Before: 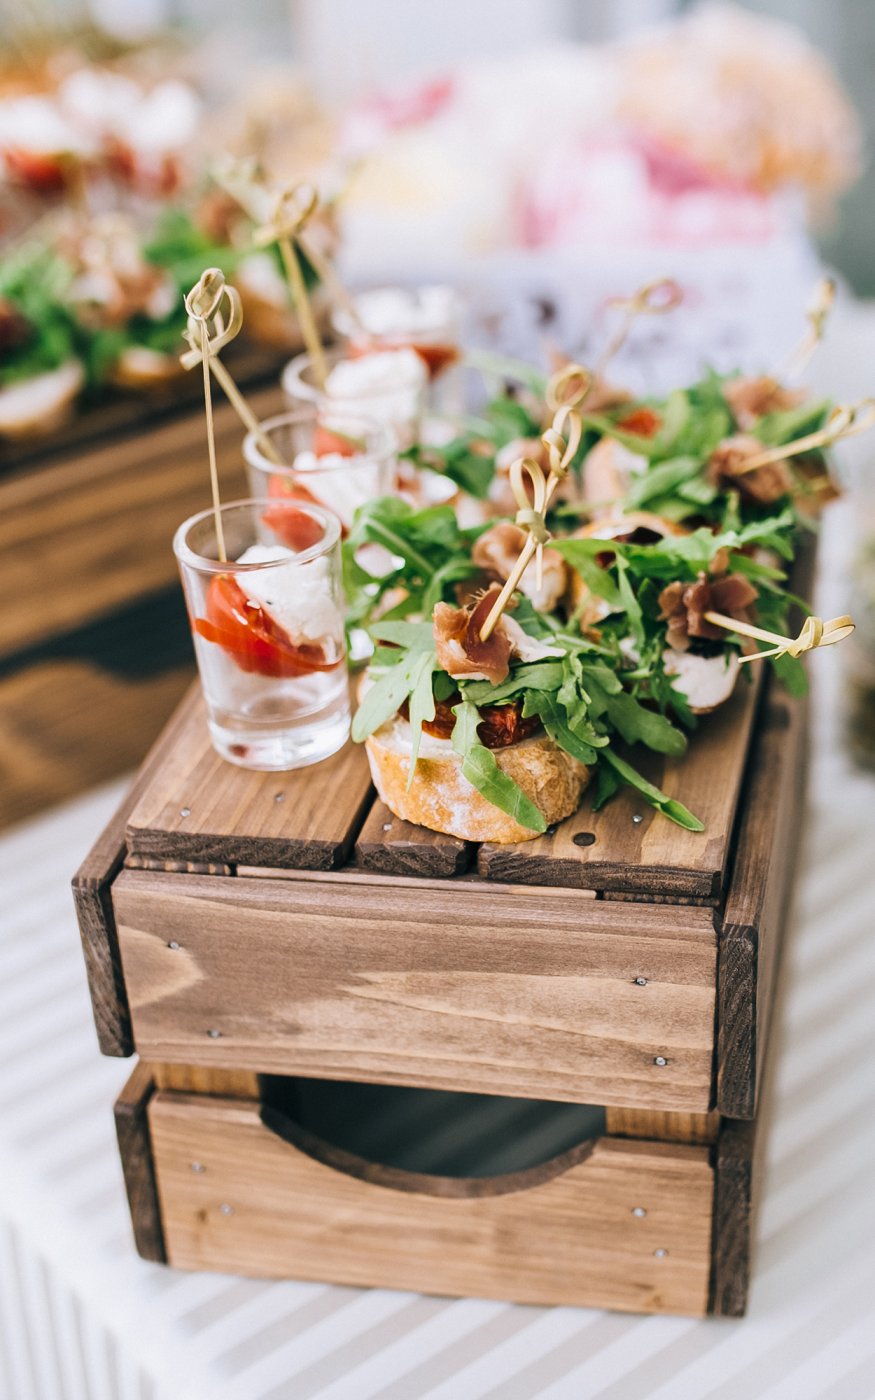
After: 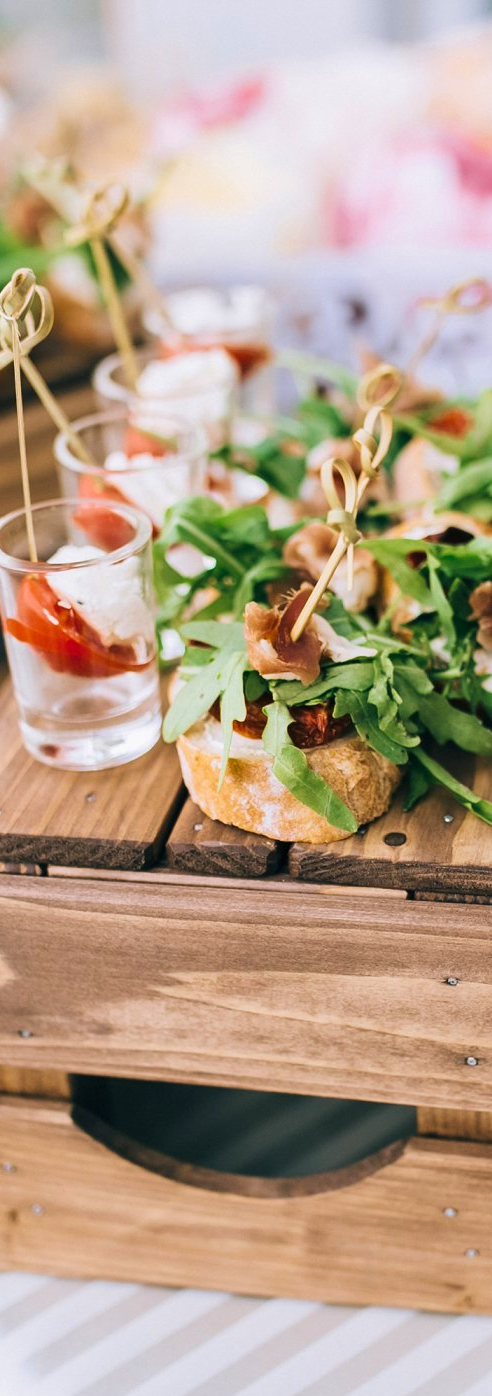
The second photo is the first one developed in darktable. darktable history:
crop: left 21.674%, right 22.086%
velvia: on, module defaults
